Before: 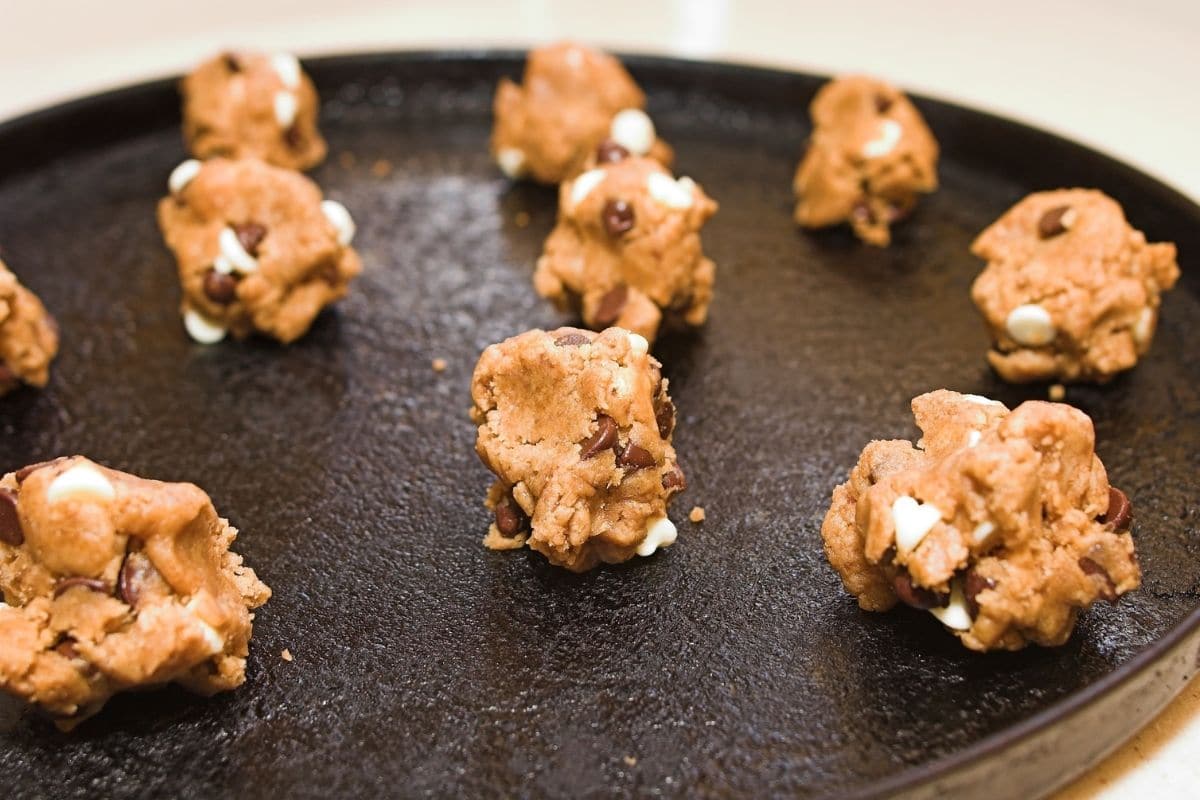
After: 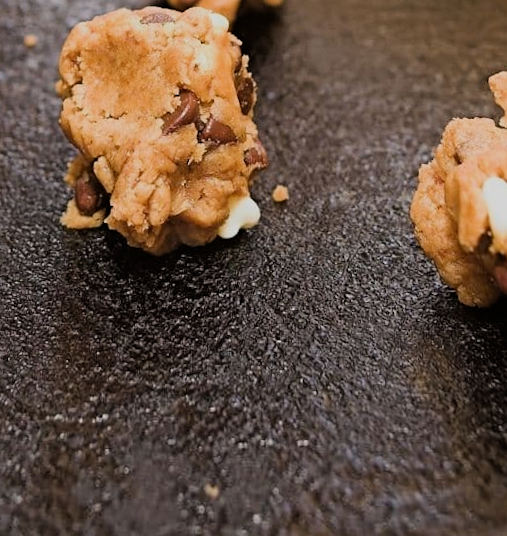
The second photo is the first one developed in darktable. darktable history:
rotate and perspective: rotation 0.72°, lens shift (vertical) -0.352, lens shift (horizontal) -0.051, crop left 0.152, crop right 0.859, crop top 0.019, crop bottom 0.964
crop and rotate: left 29.237%, top 31.152%, right 19.807%
exposure: compensate highlight preservation false
filmic rgb: black relative exposure -7.65 EV, white relative exposure 4.56 EV, hardness 3.61, color science v6 (2022)
sharpen: amount 0.2
